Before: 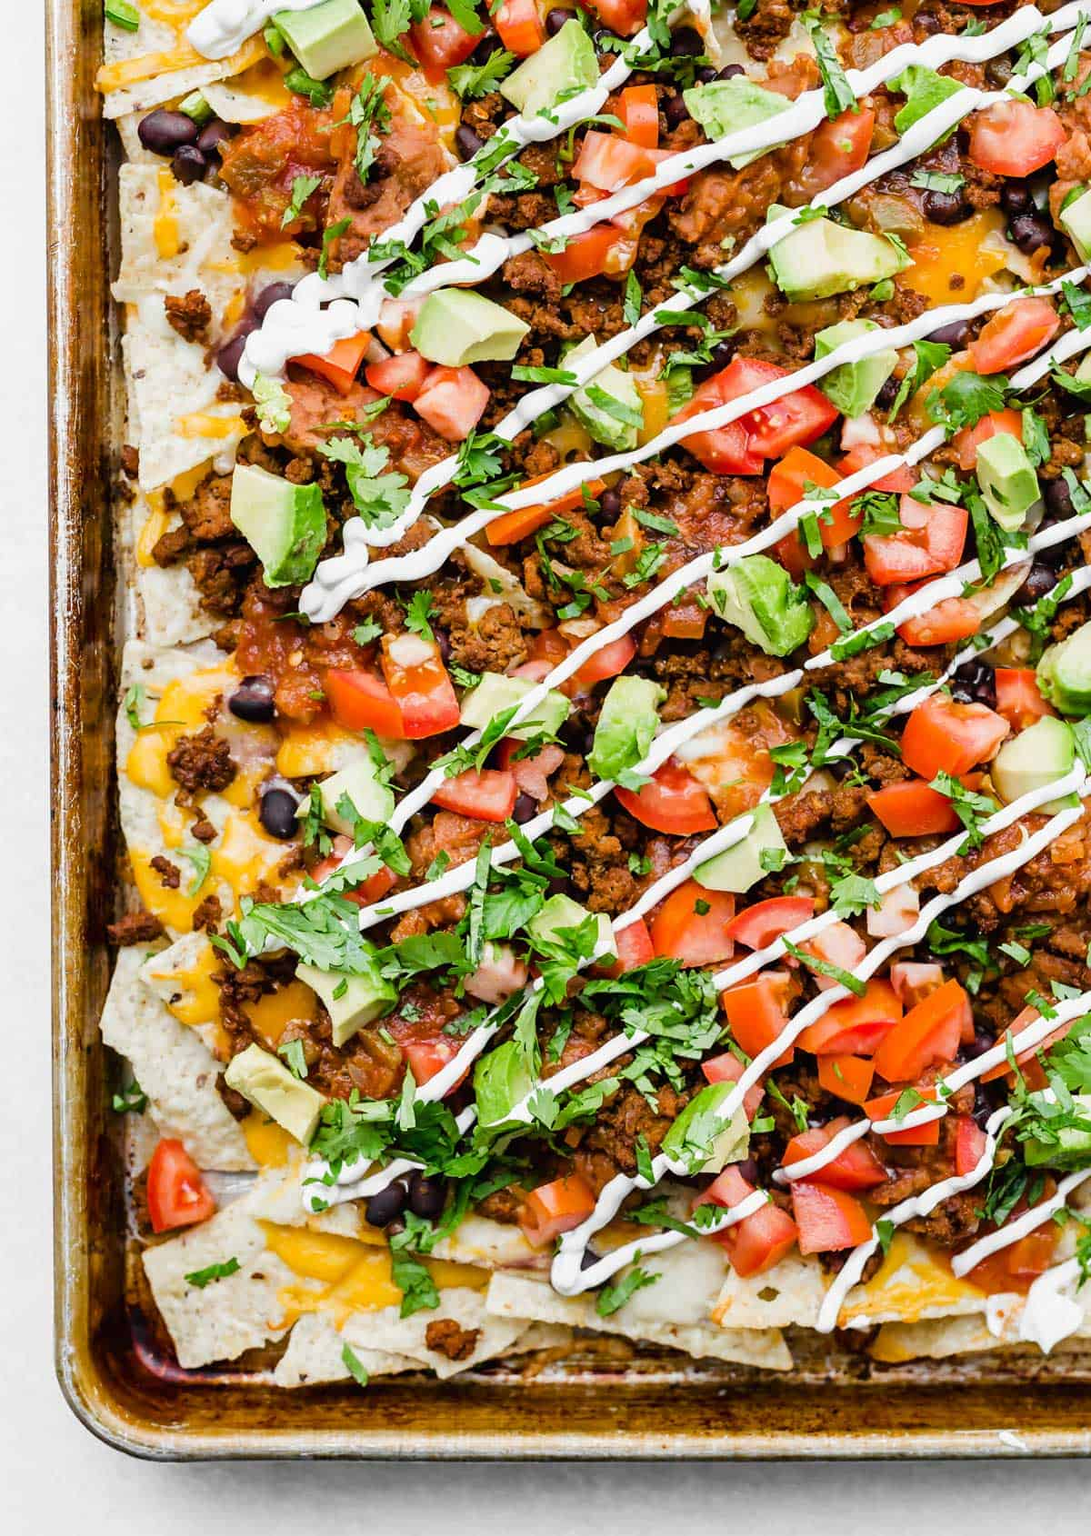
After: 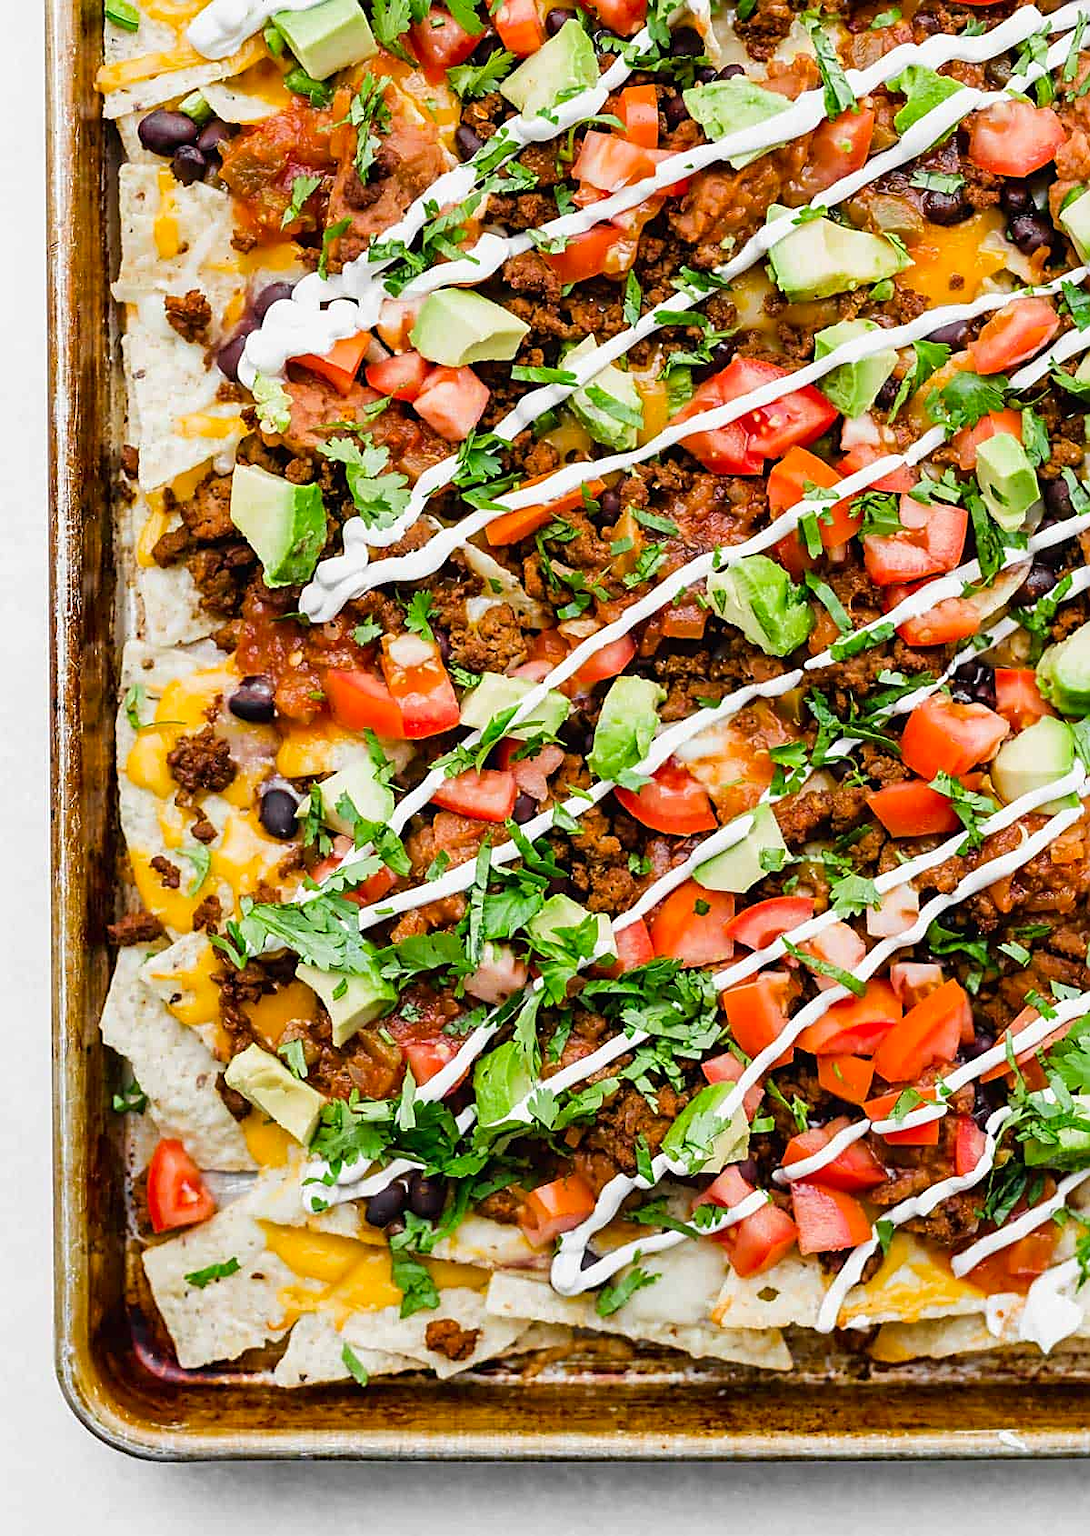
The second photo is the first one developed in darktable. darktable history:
sharpen: on, module defaults
color contrast: green-magenta contrast 1.1, blue-yellow contrast 1.1, unbound 0
